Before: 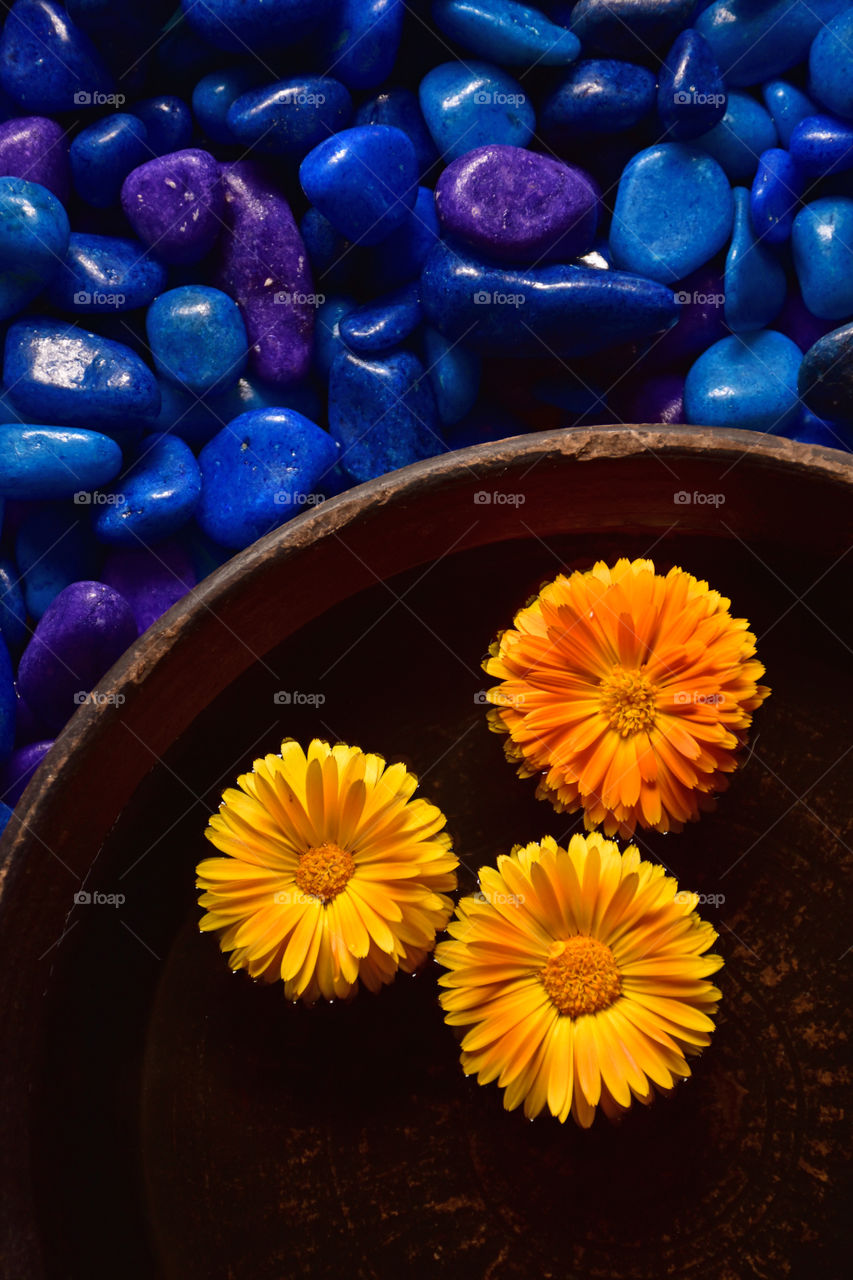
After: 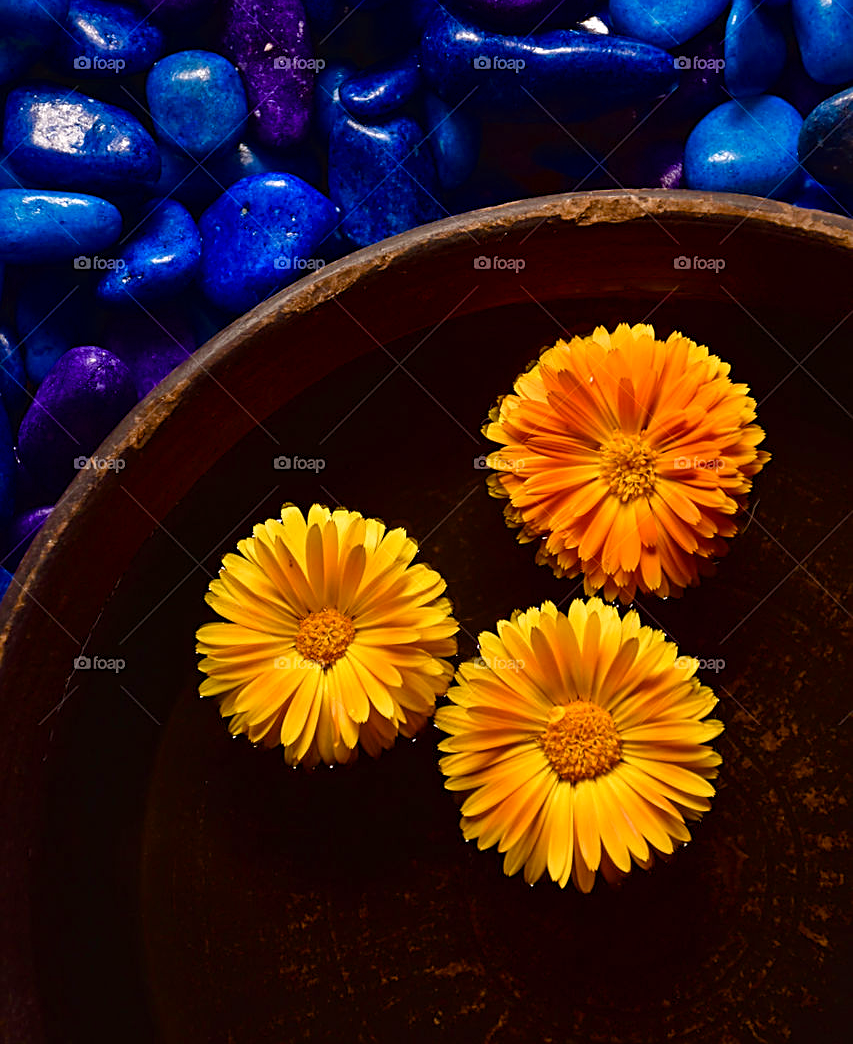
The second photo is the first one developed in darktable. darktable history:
sharpen: amount 0.492
tone equalizer: smoothing diameter 24.77%, edges refinement/feathering 12.39, preserve details guided filter
crop and rotate: top 18.425%
color balance rgb: perceptual saturation grading › global saturation 20%, perceptual saturation grading › highlights -25.538%, perceptual saturation grading › shadows 49.671%, global vibrance 15.499%
